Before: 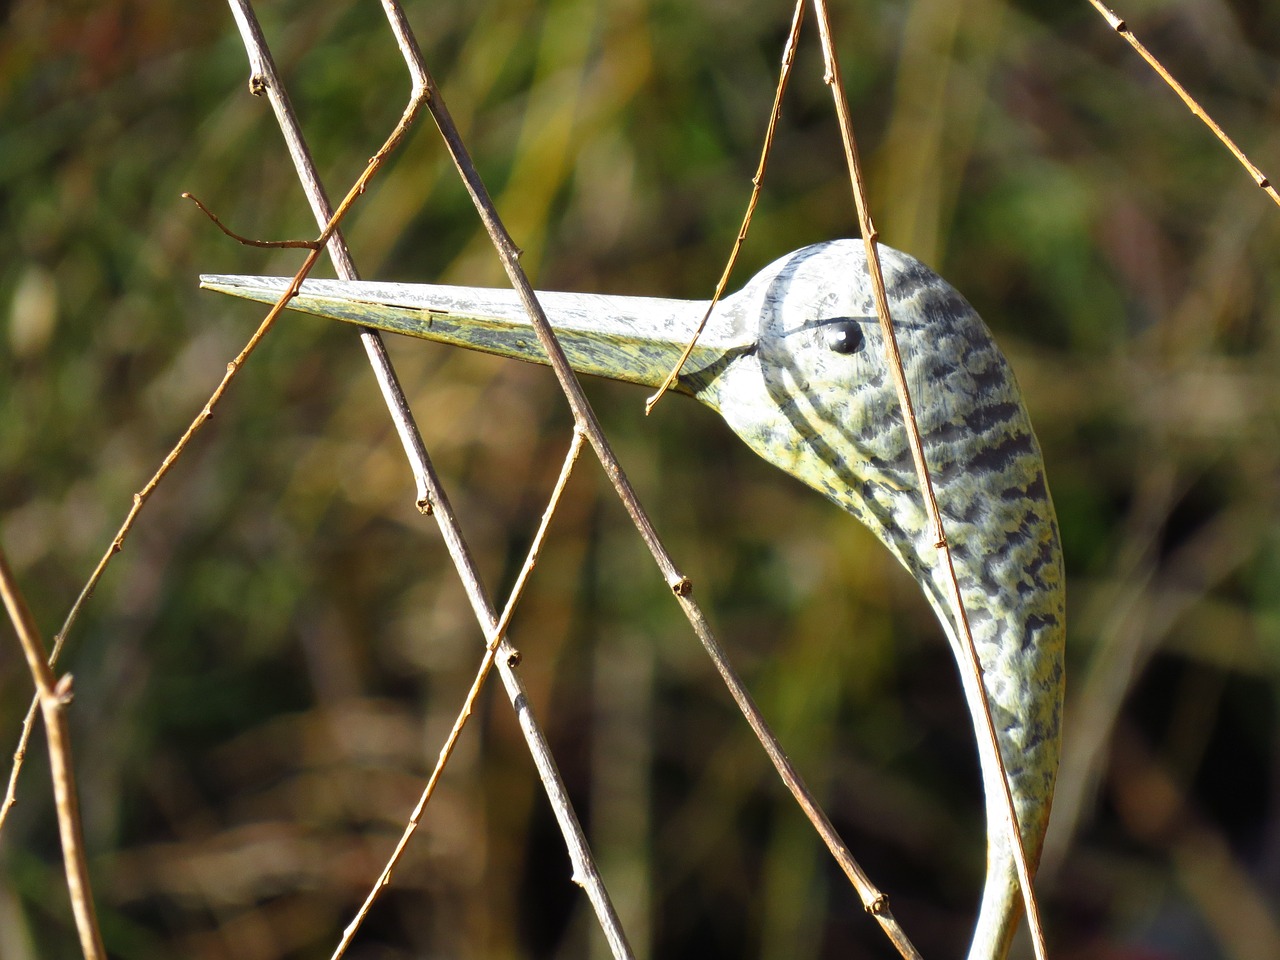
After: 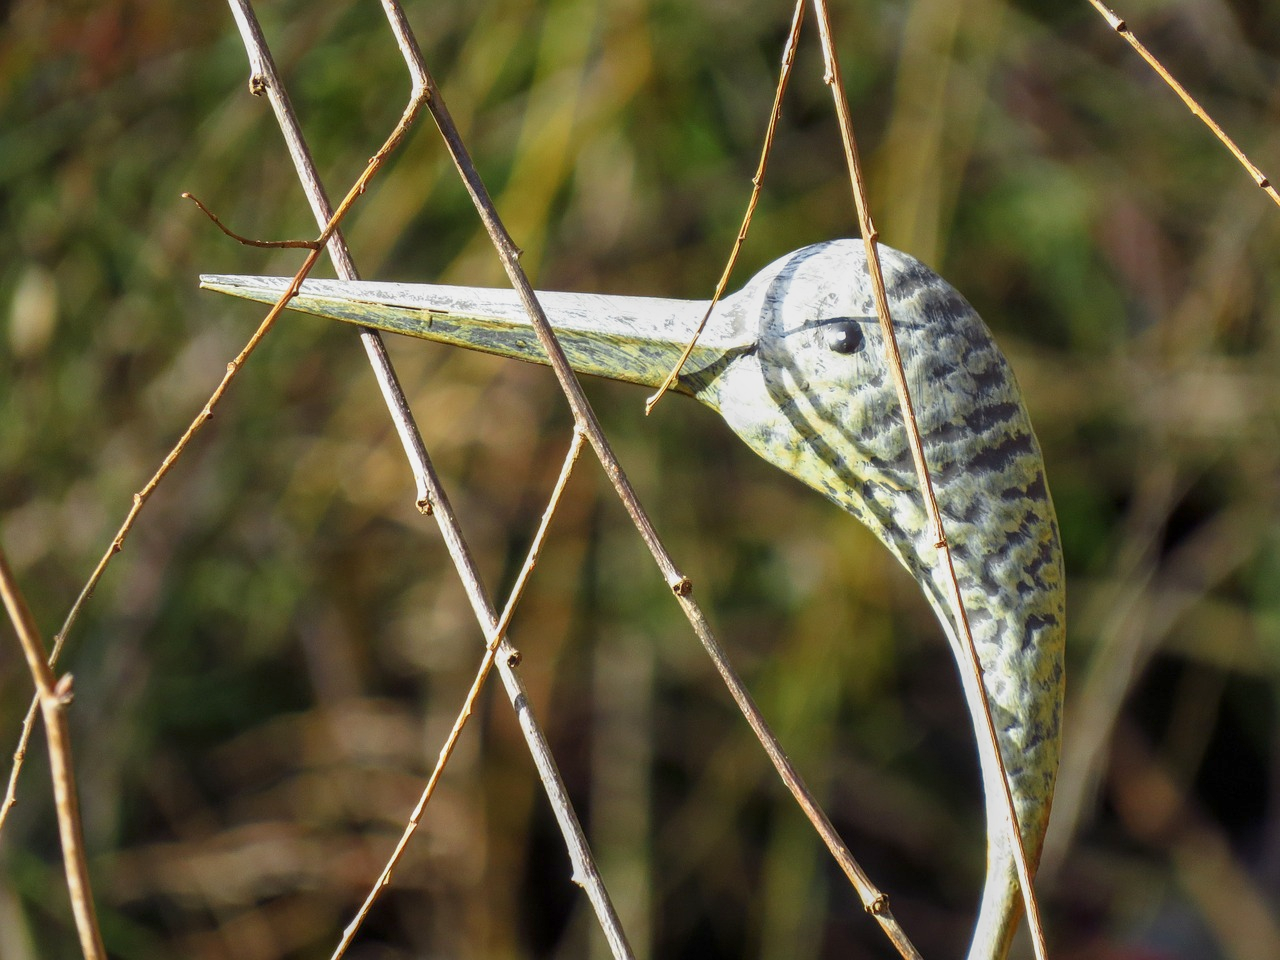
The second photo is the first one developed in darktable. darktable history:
color balance rgb: perceptual saturation grading › global saturation -0.31%, global vibrance -8%, contrast -13%, saturation formula JzAzBz (2021)
local contrast: on, module defaults
